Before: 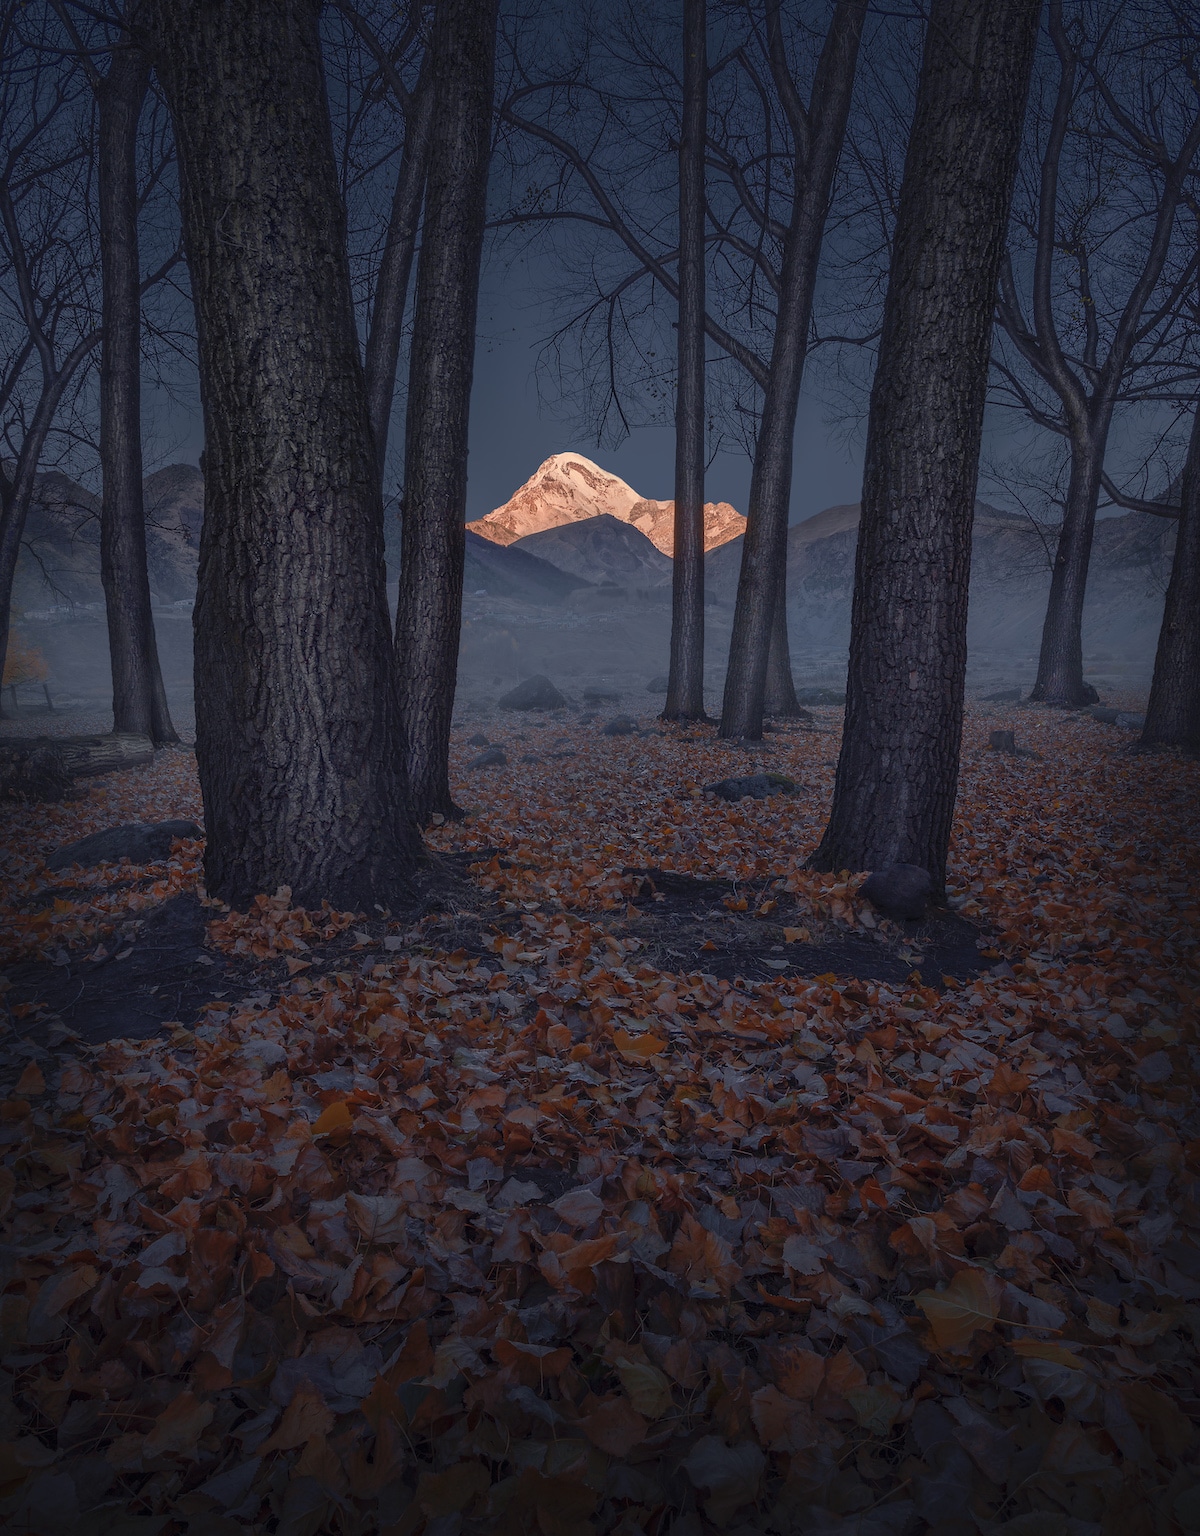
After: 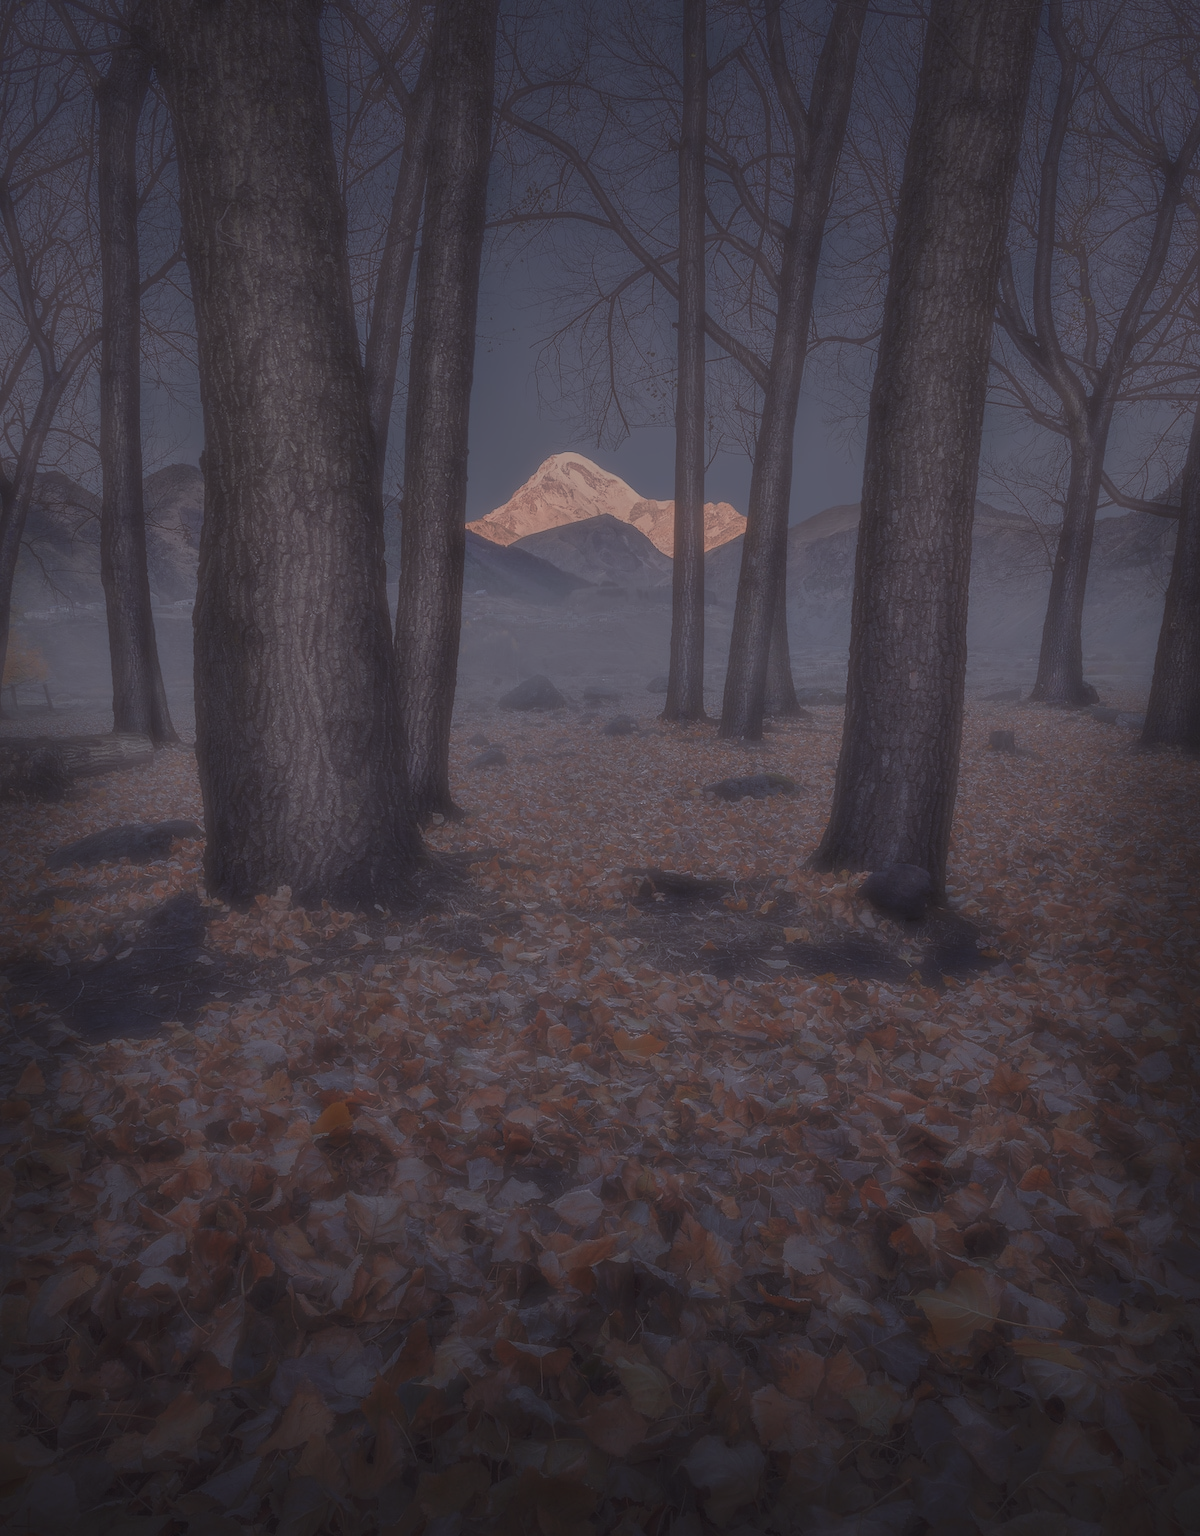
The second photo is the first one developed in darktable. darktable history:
haze removal: strength -0.894, distance 0.225, compatibility mode true, adaptive false
